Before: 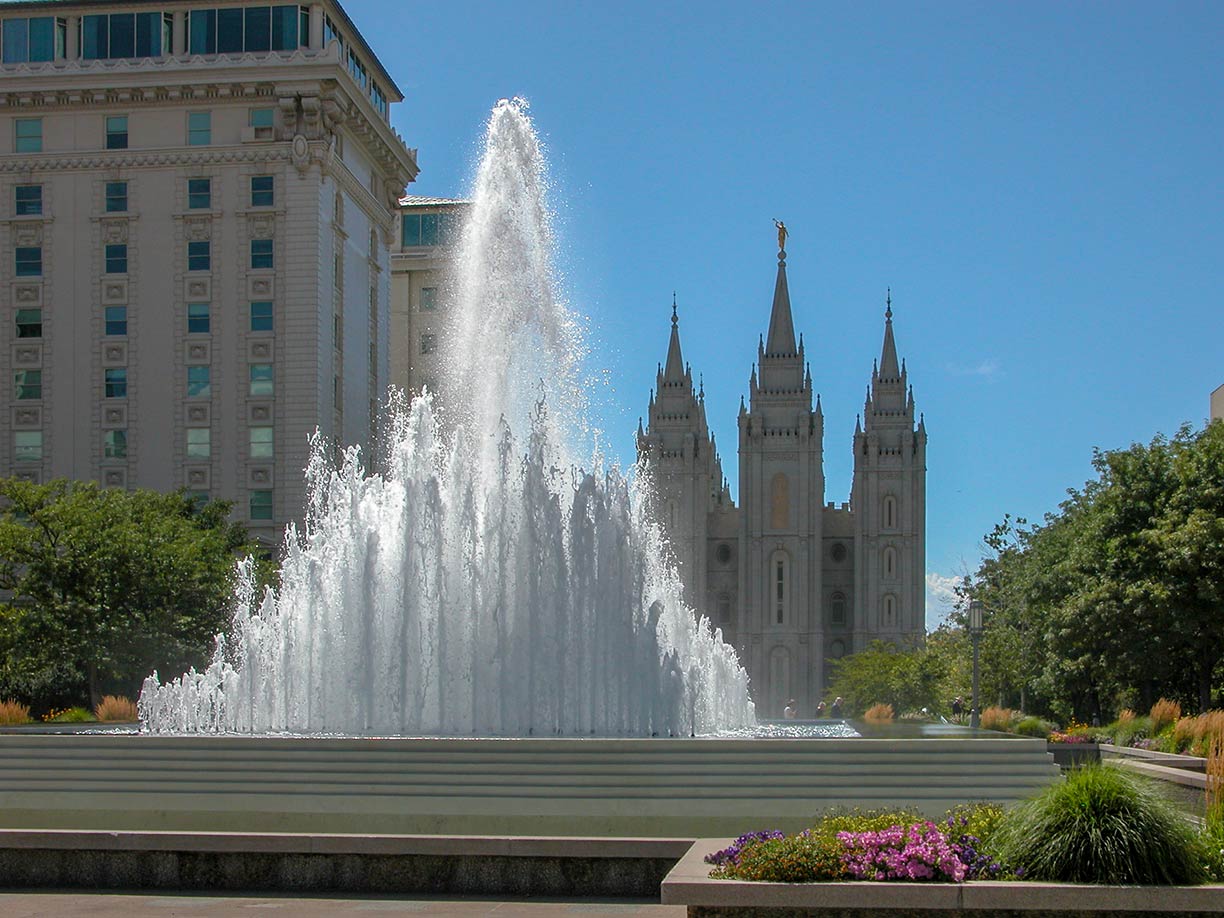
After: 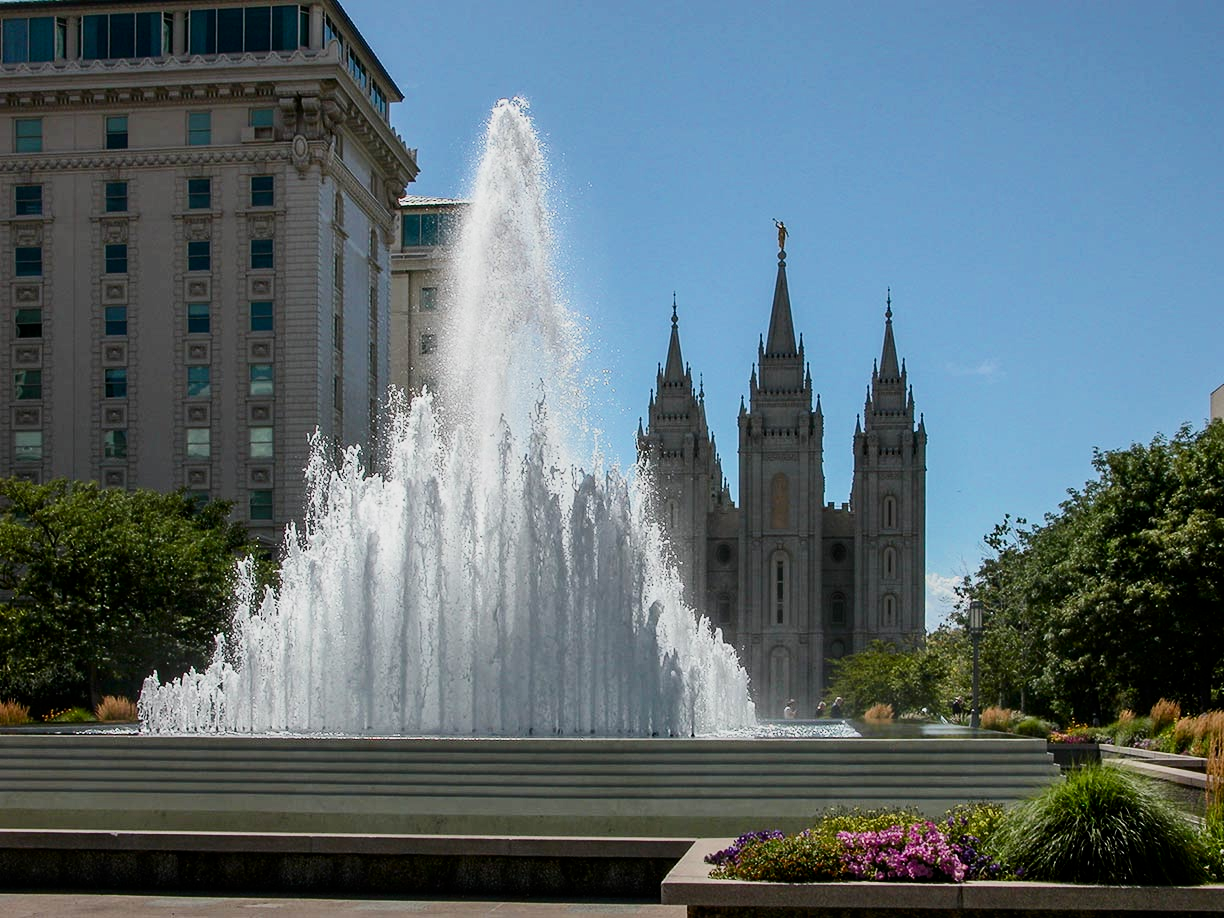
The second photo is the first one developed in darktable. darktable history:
filmic rgb: black relative exposure -7.65 EV, white relative exposure 4.56 EV, hardness 3.61
contrast brightness saturation: contrast 0.29
